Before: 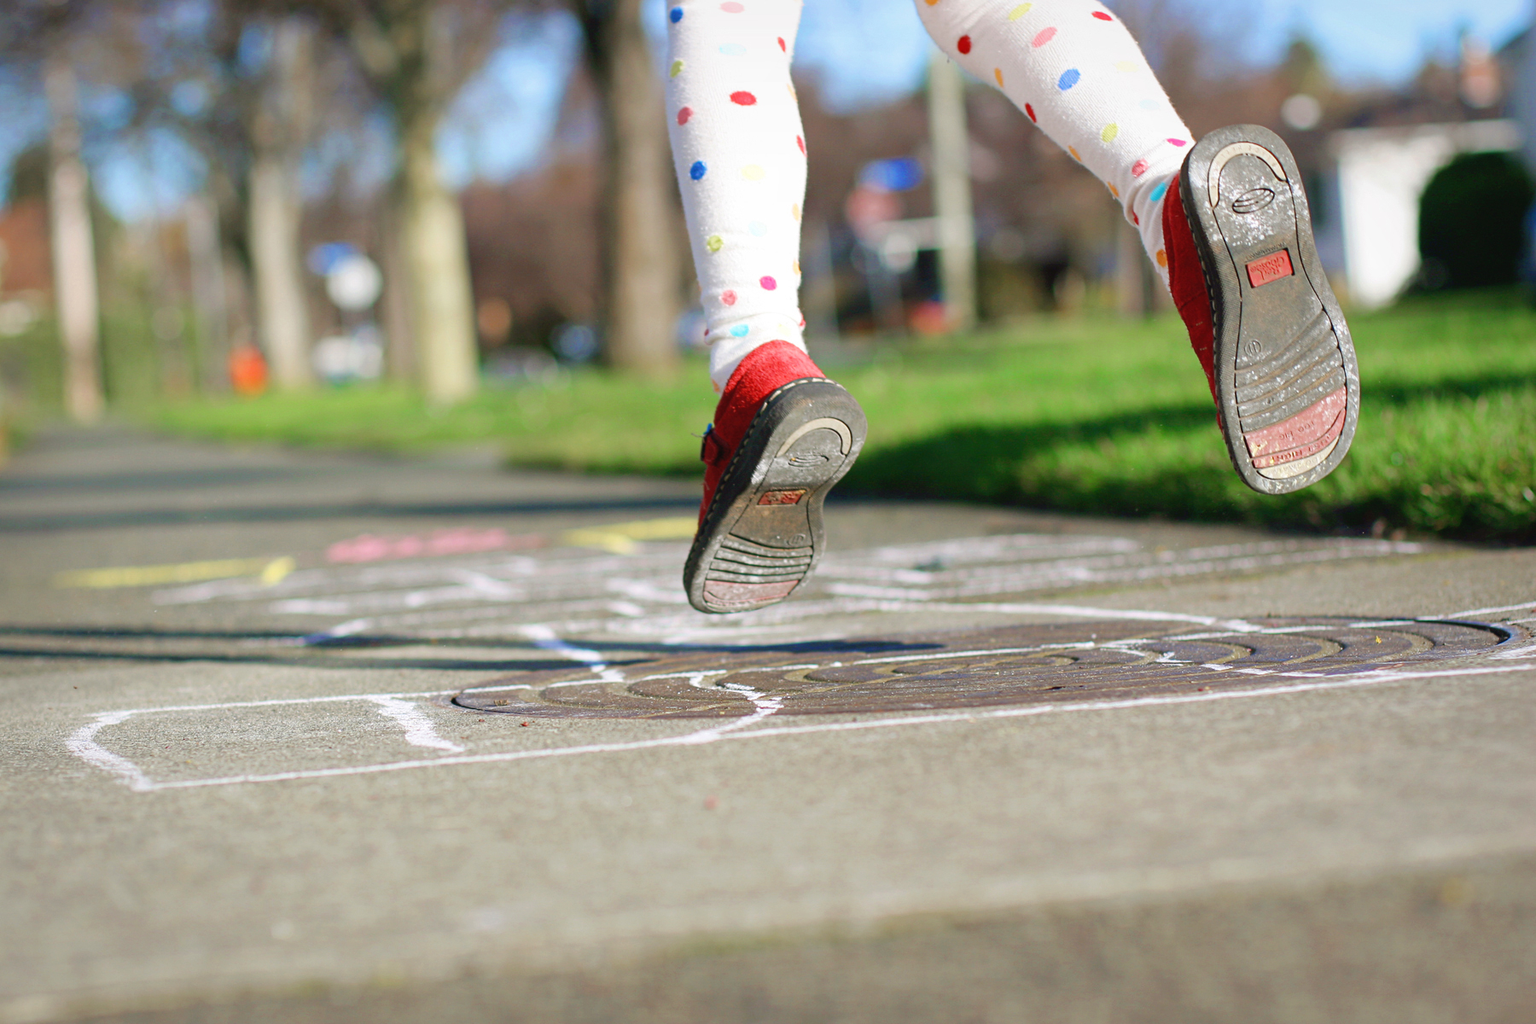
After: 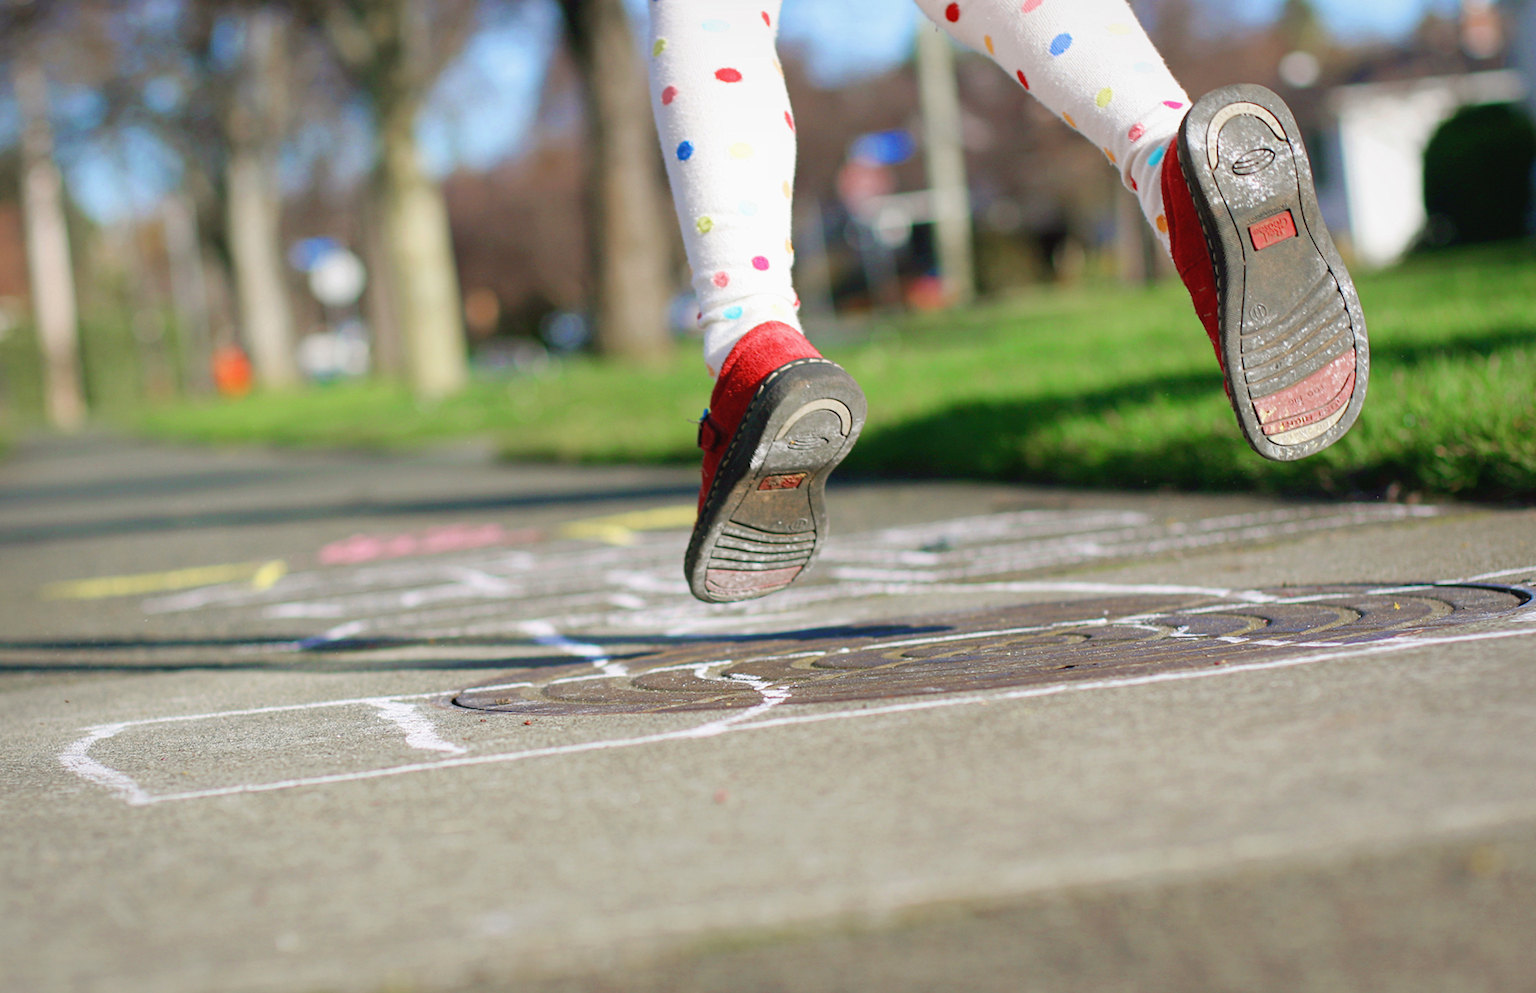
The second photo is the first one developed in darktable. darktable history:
exposure: exposure -0.048 EV, compensate highlight preservation false
rotate and perspective: rotation -2°, crop left 0.022, crop right 0.978, crop top 0.049, crop bottom 0.951
